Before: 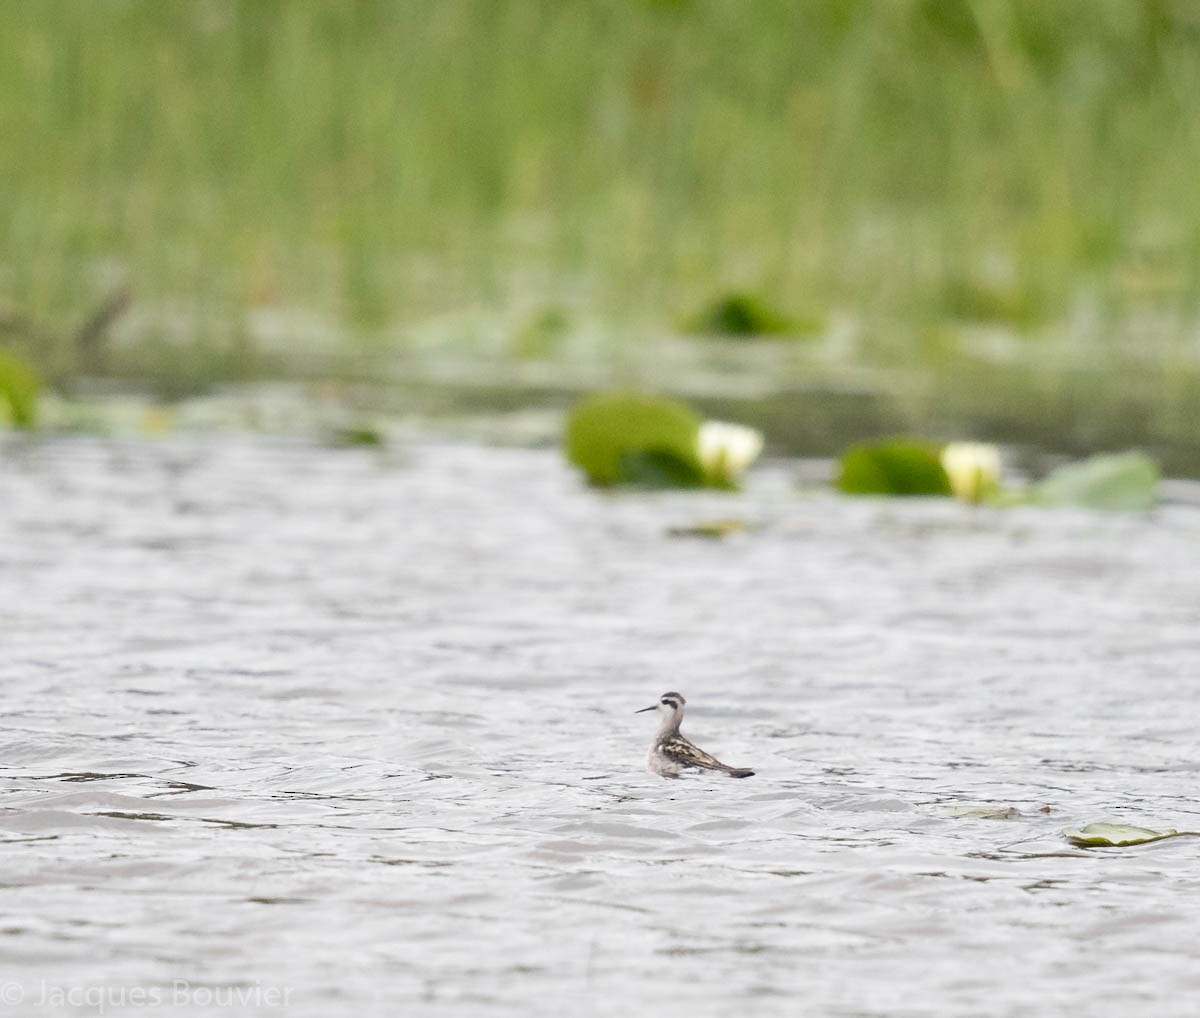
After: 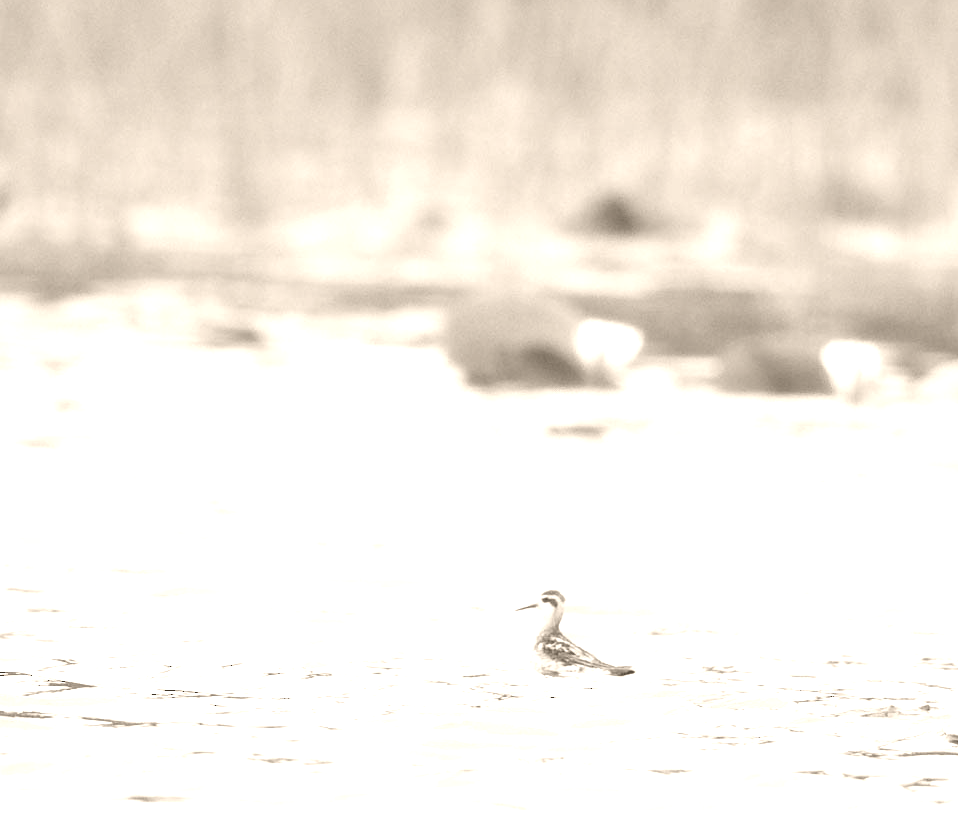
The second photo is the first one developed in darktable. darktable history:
exposure: black level correction 0.009, exposure -0.159 EV, compensate highlight preservation false
crop and rotate: left 10.071%, top 10.071%, right 10.02%, bottom 10.02%
colorize: hue 34.49°, saturation 35.33%, source mix 100%, version 1
white balance: red 0.98, blue 1.61
